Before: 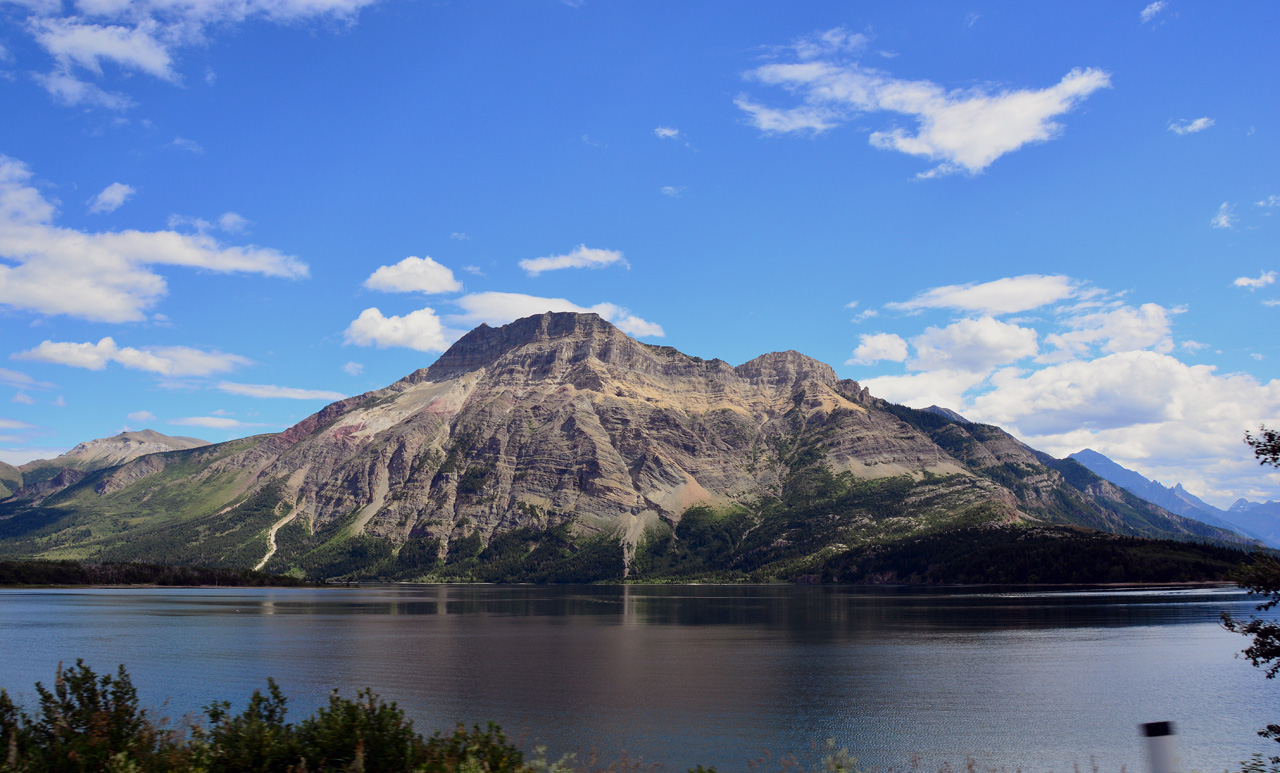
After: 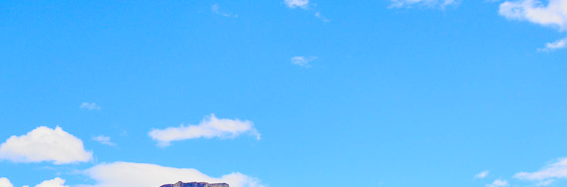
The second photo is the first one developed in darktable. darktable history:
levels: levels [0.093, 0.434, 0.988]
color balance rgb: global offset › luminance -0.297%, global offset › hue 262.86°, perceptual saturation grading › global saturation 20%, perceptual saturation grading › highlights -49.374%, perceptual saturation grading › shadows 24.662%, global vibrance 40.712%
crop: left 28.947%, top 16.848%, right 26.713%, bottom 57.986%
